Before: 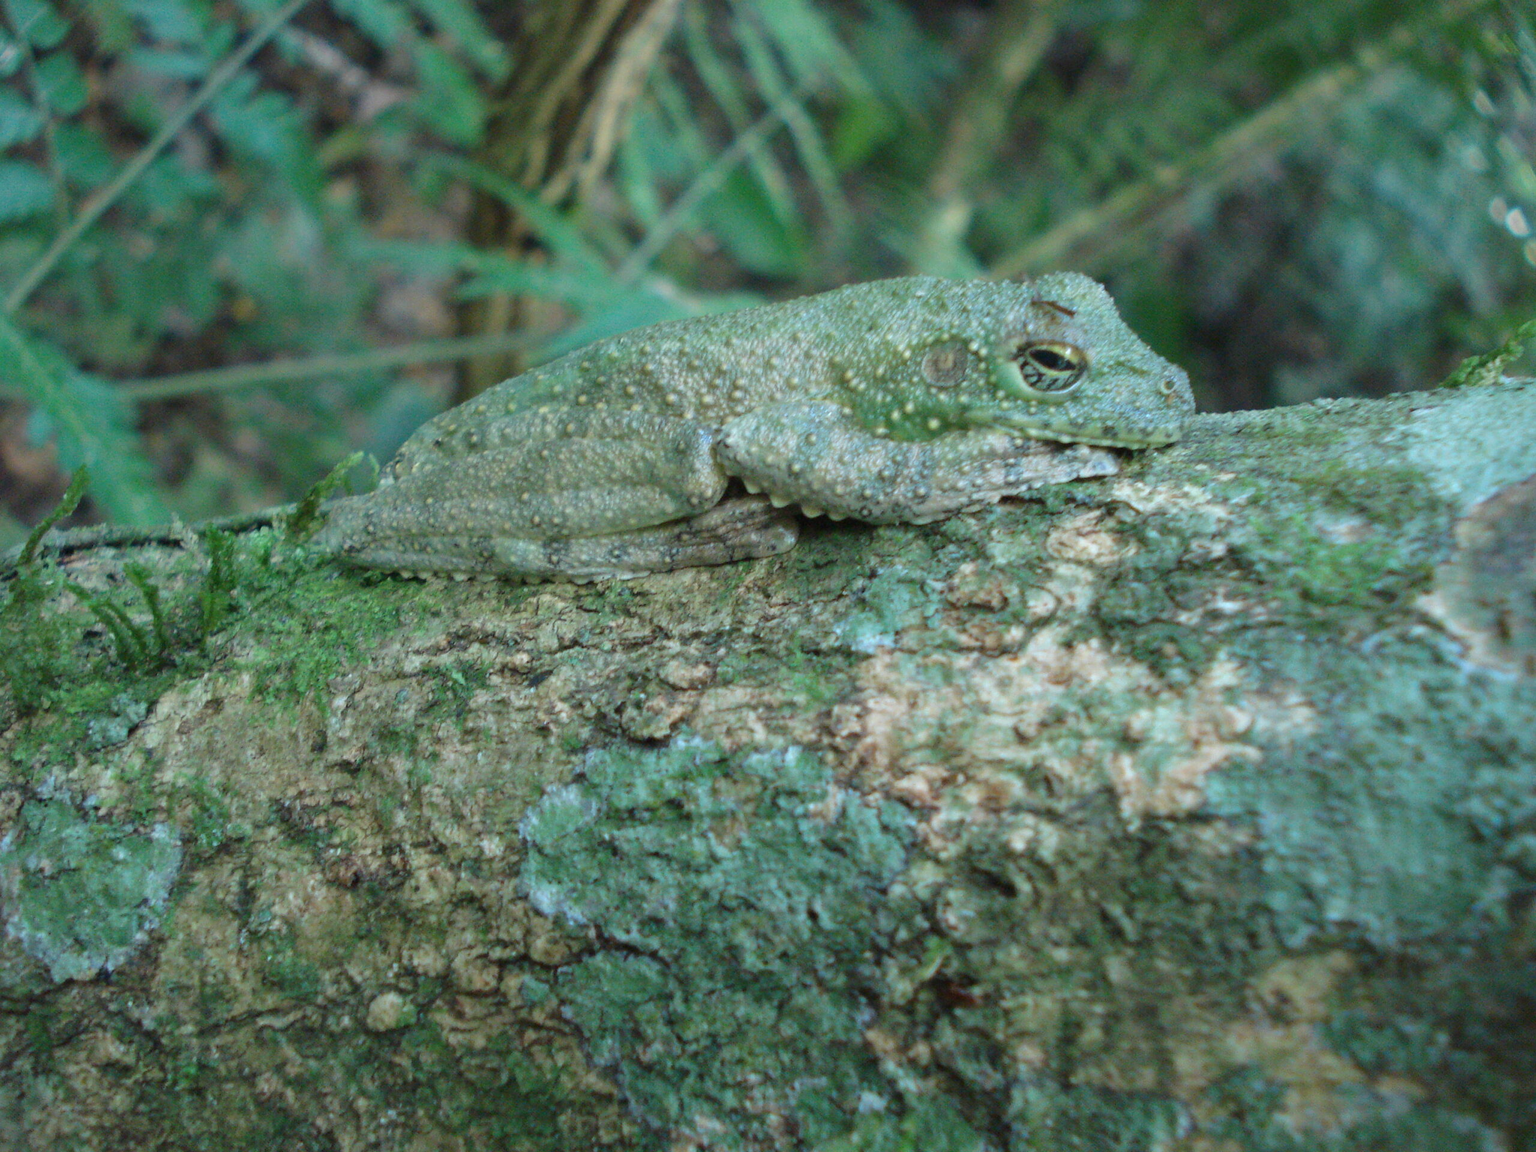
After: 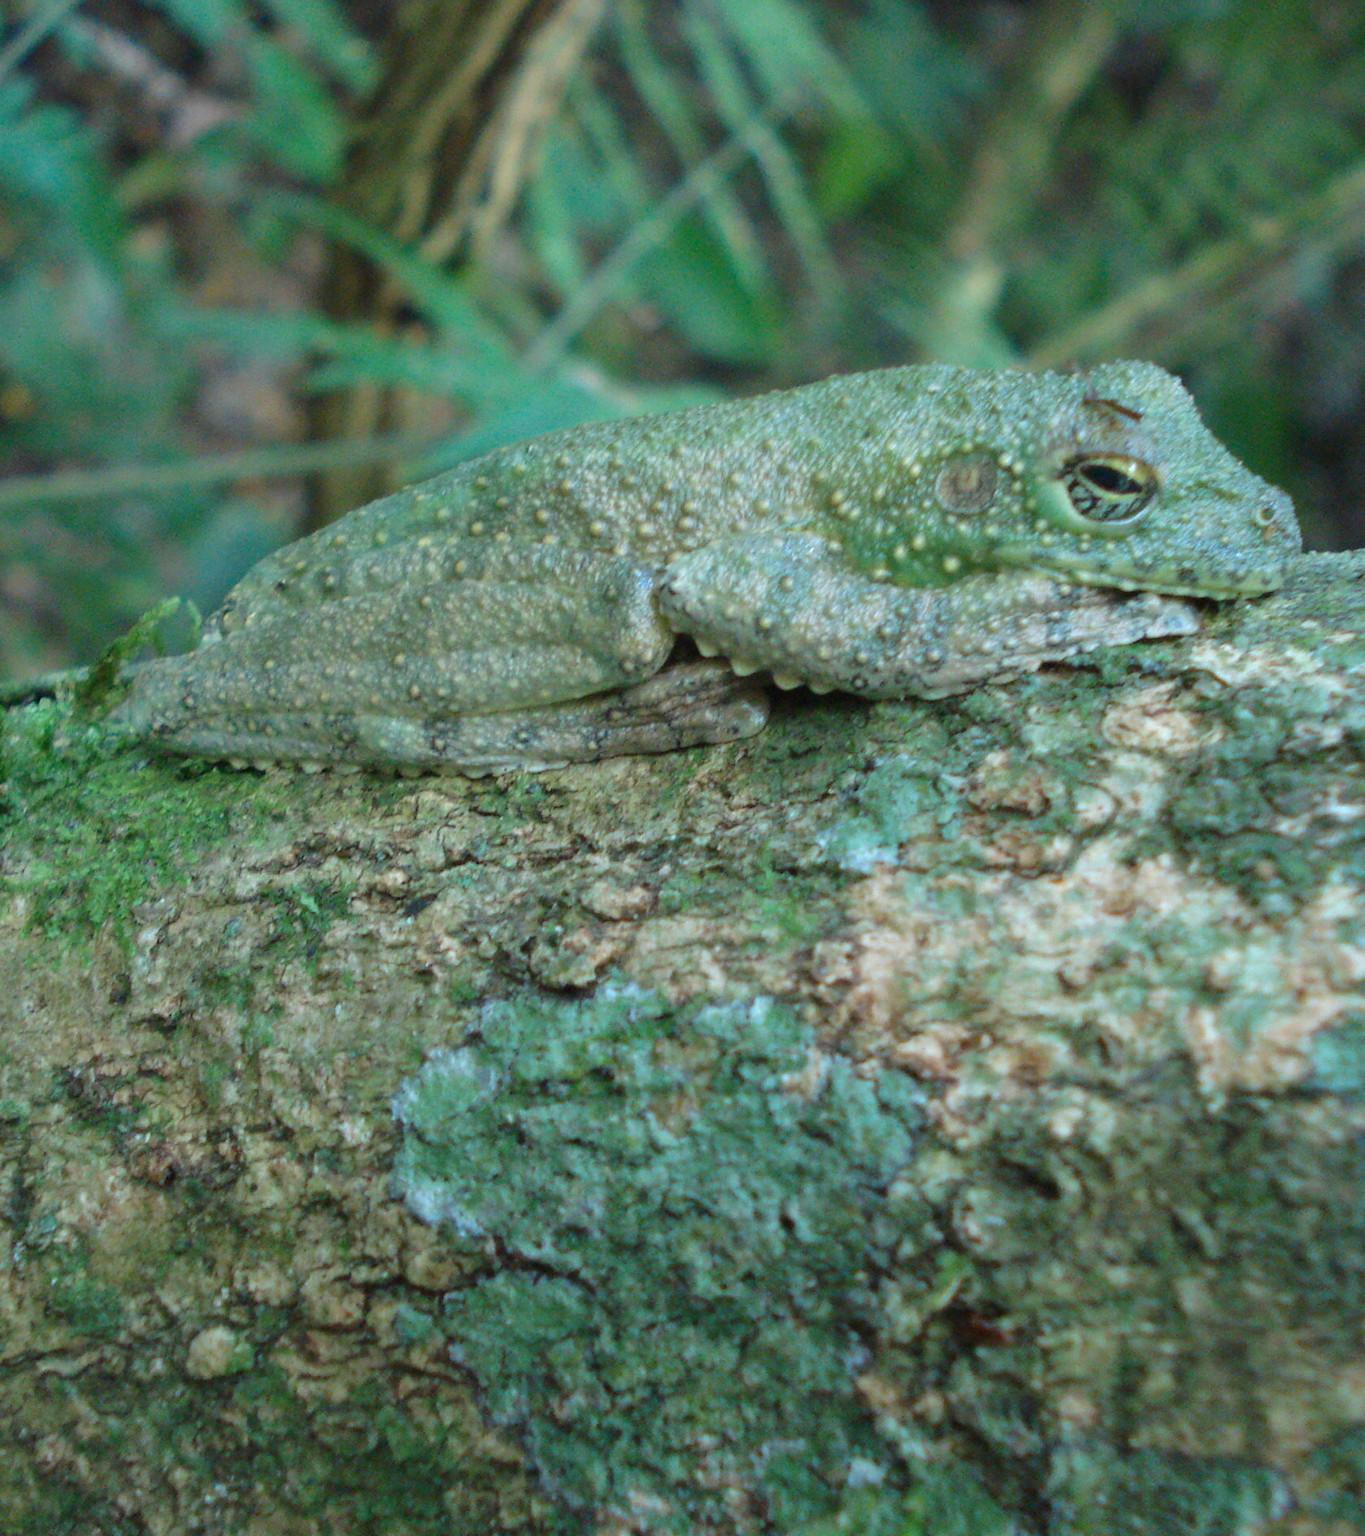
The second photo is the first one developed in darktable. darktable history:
crop and rotate: left 15.055%, right 18.278%
rotate and perspective: rotation 0.174°, lens shift (vertical) 0.013, lens shift (horizontal) 0.019, shear 0.001, automatic cropping original format, crop left 0.007, crop right 0.991, crop top 0.016, crop bottom 0.997
color balance rgb: global vibrance 20%
